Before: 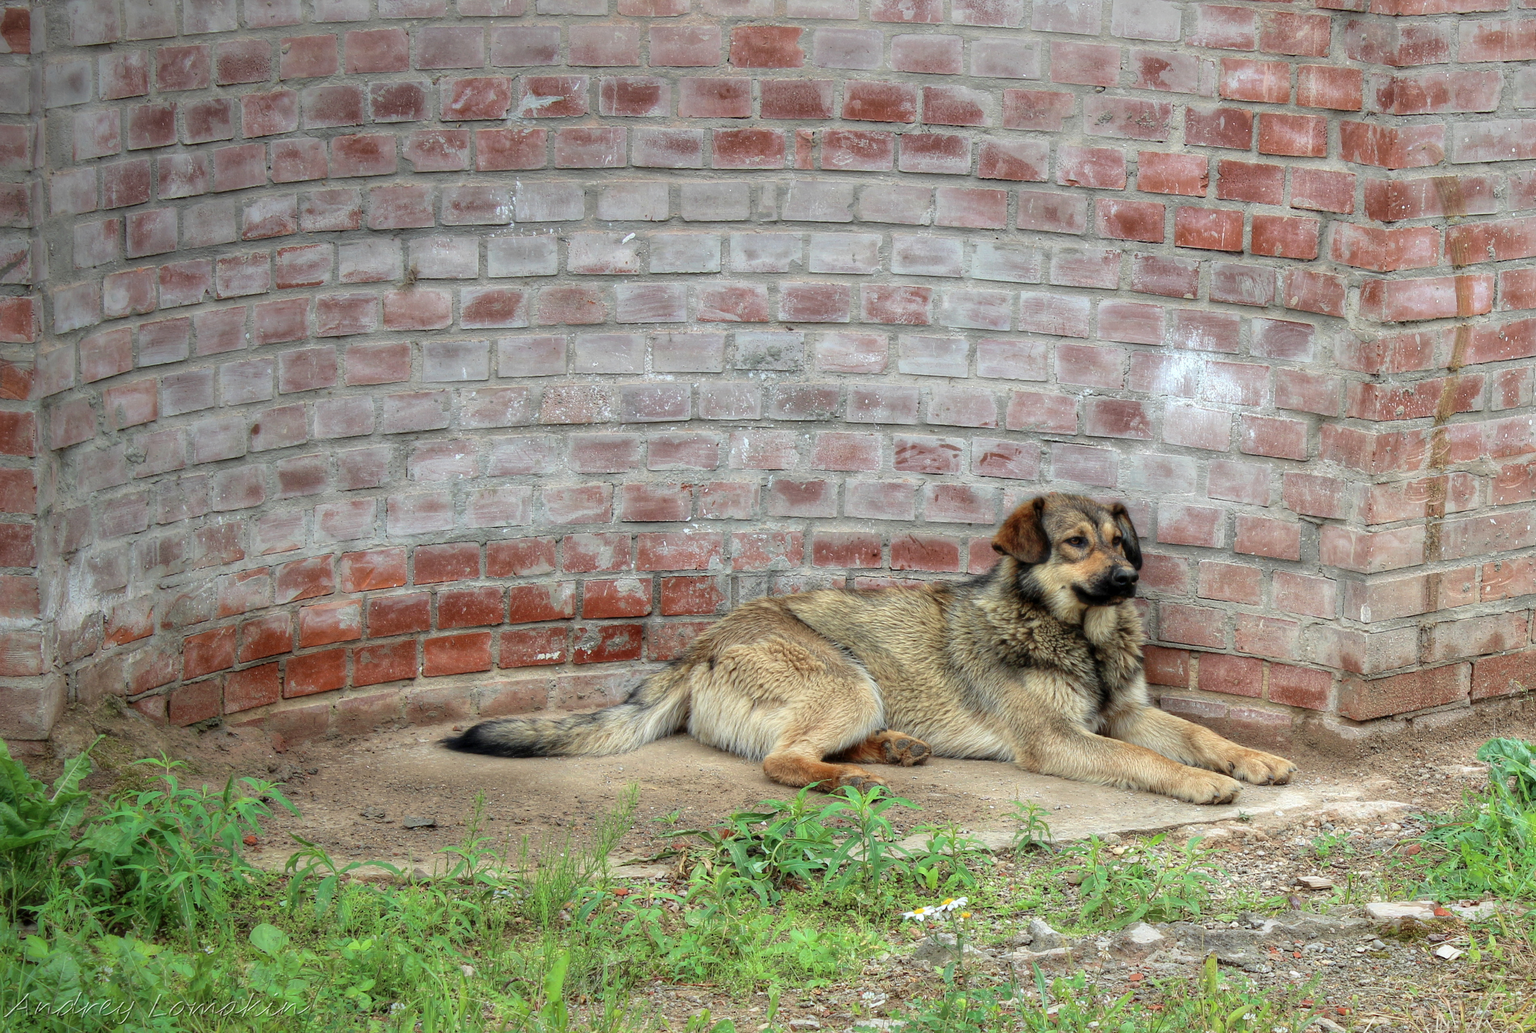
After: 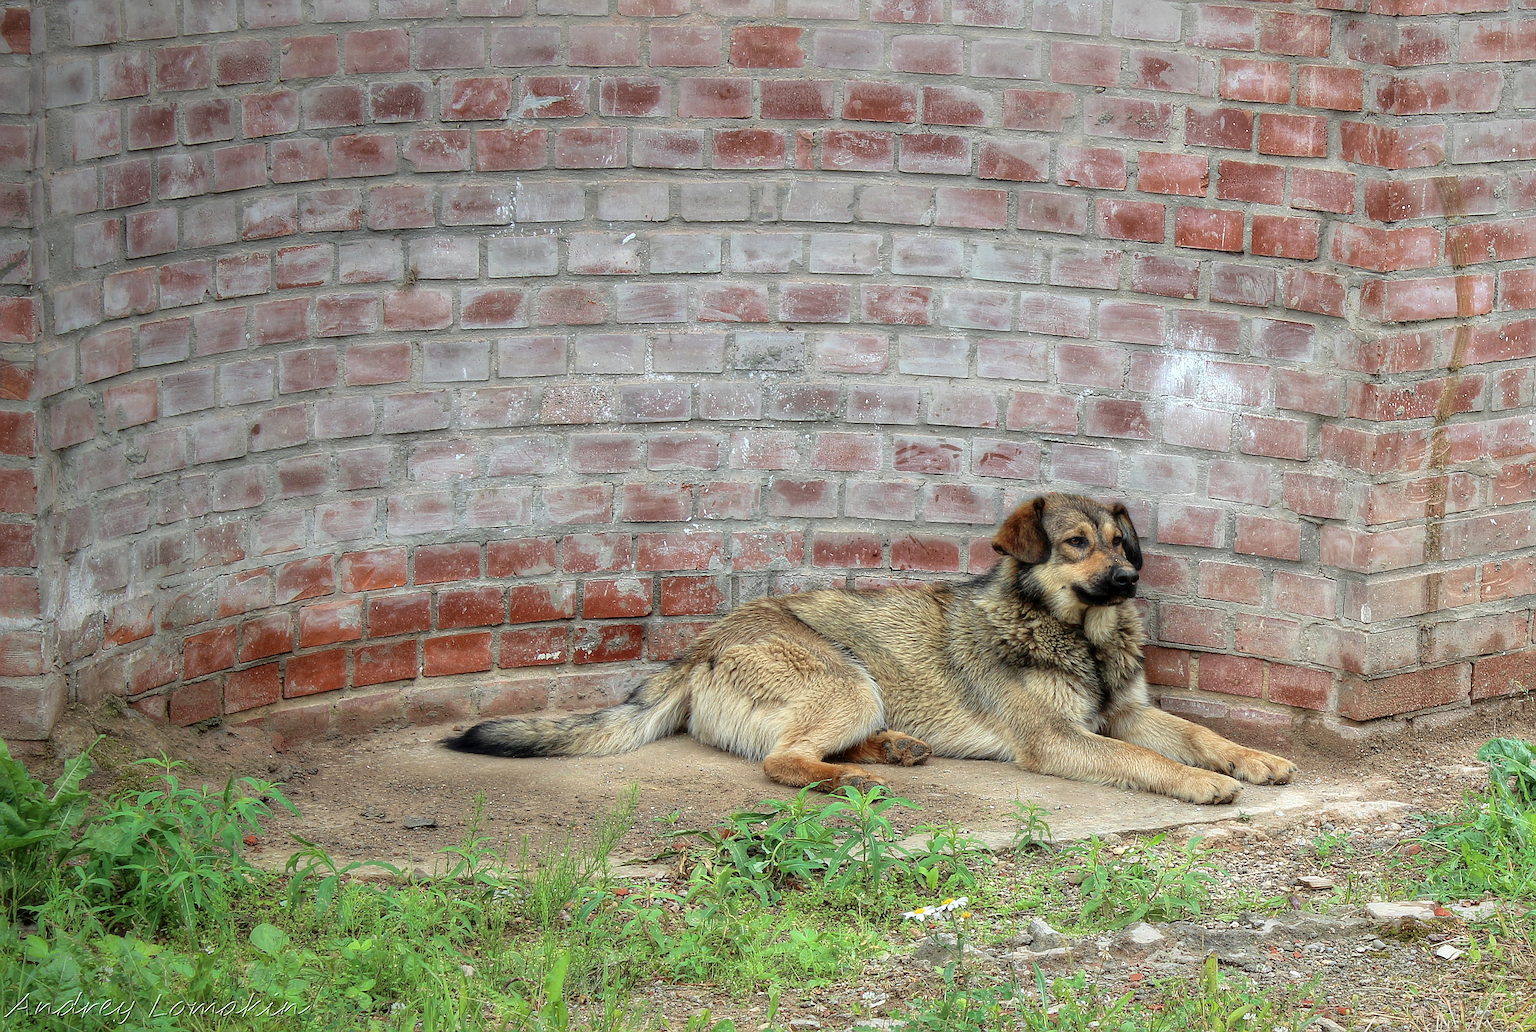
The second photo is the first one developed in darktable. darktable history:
sharpen: radius 1.363, amount 1.257, threshold 0.731
